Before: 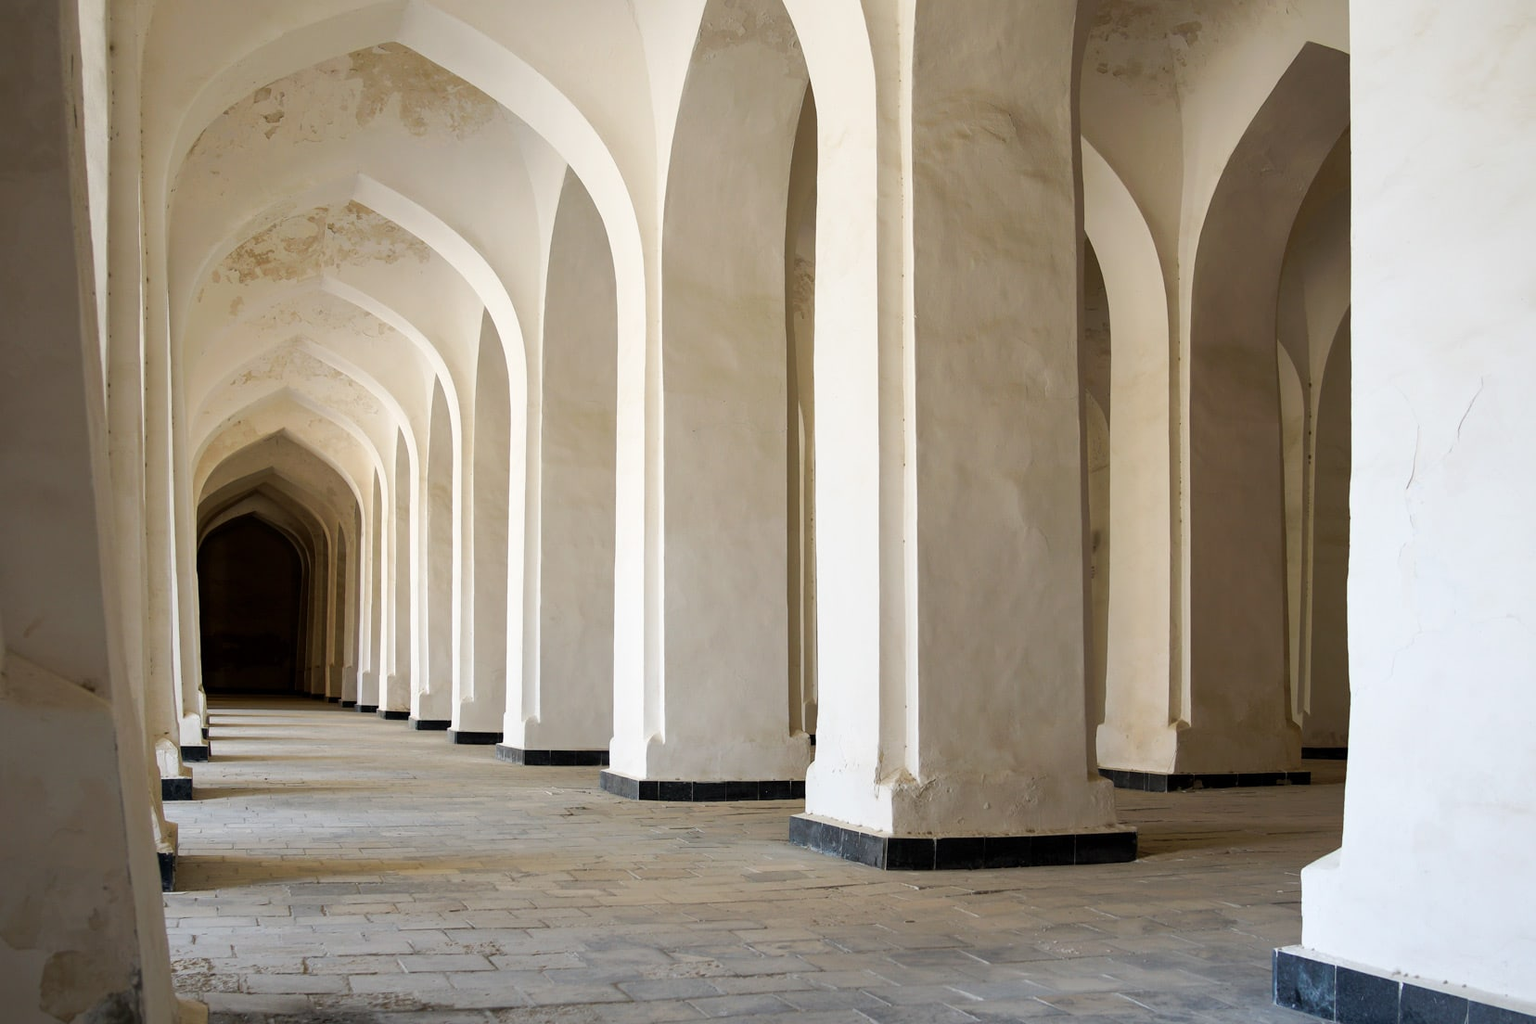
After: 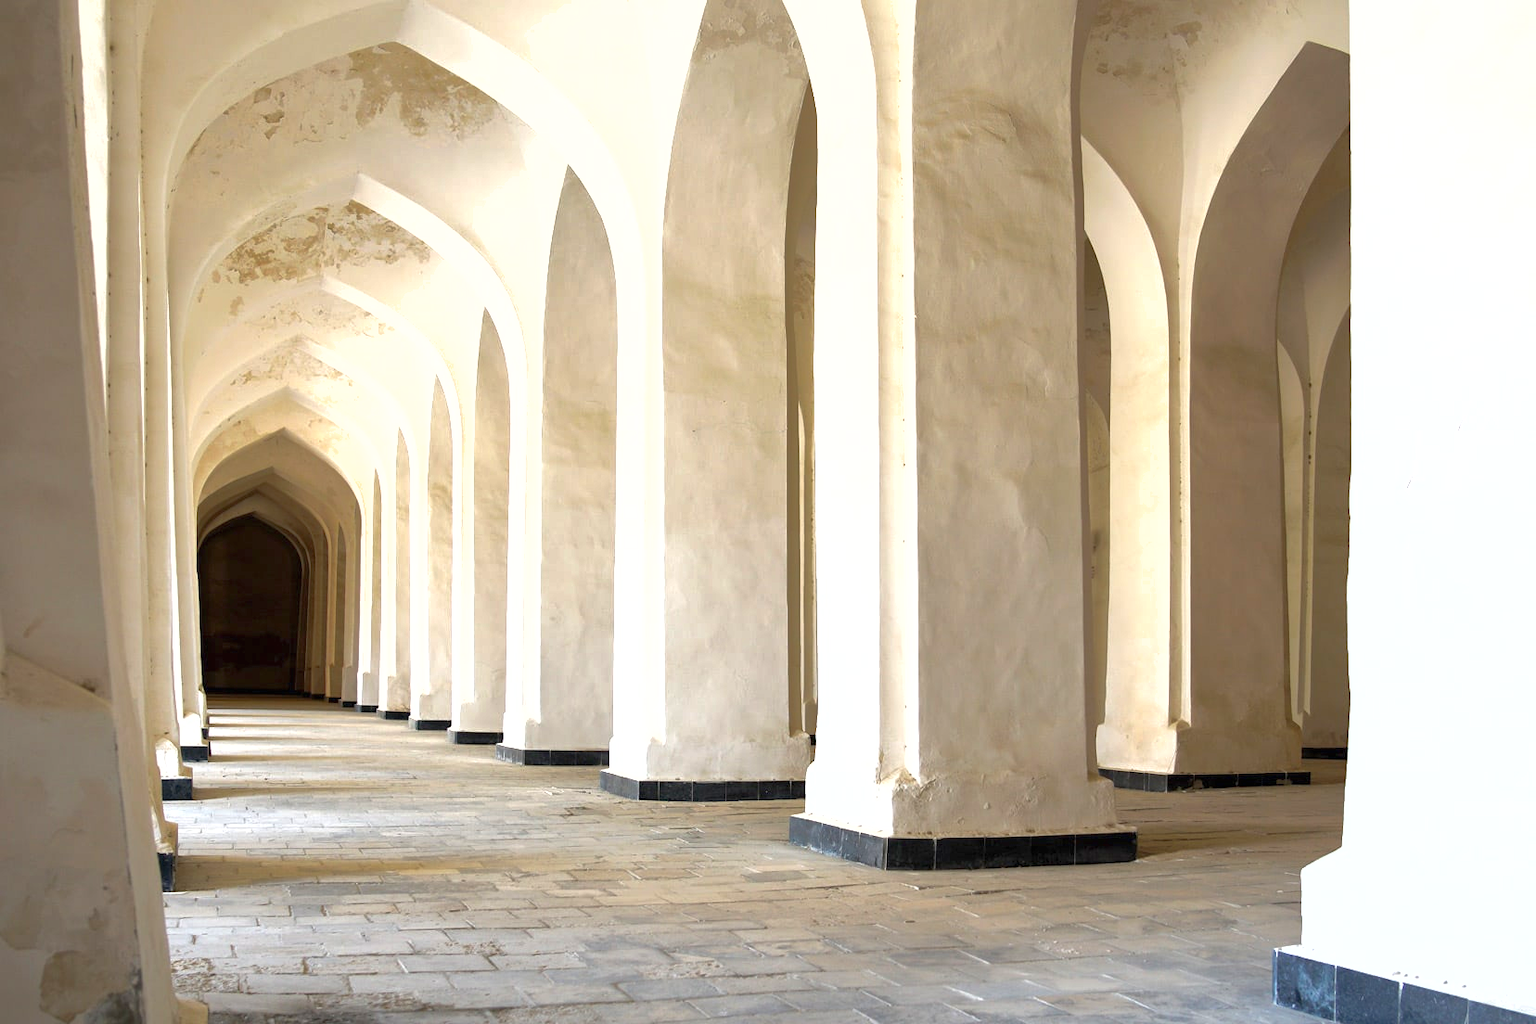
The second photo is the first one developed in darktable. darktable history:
exposure: black level correction 0, exposure 1 EV, compensate highlight preservation false
shadows and highlights: highlights color adjustment 32.85%
